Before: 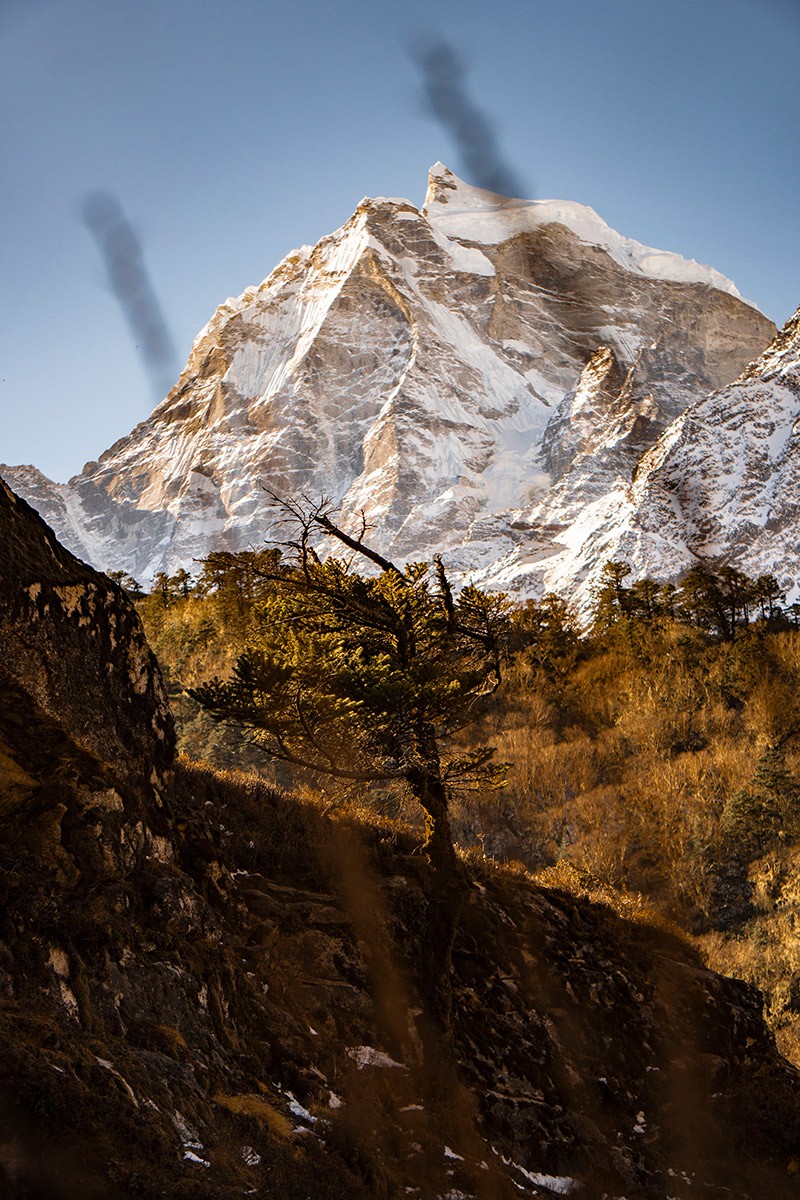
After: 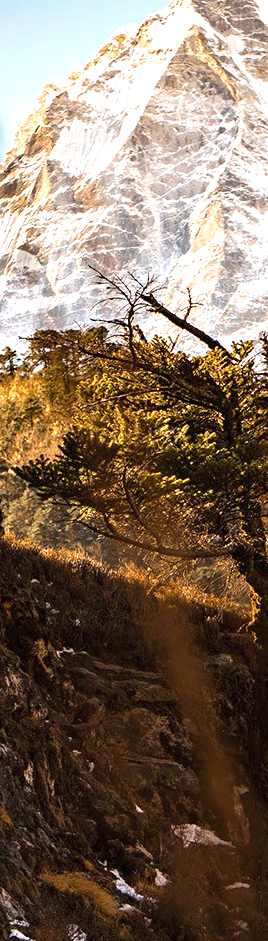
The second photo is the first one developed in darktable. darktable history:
exposure: black level correction 0, exposure 1 EV, compensate exposure bias true, compensate highlight preservation false
contrast brightness saturation: saturation -0.05
crop and rotate: left 21.77%, top 18.528%, right 44.676%, bottom 2.997%
